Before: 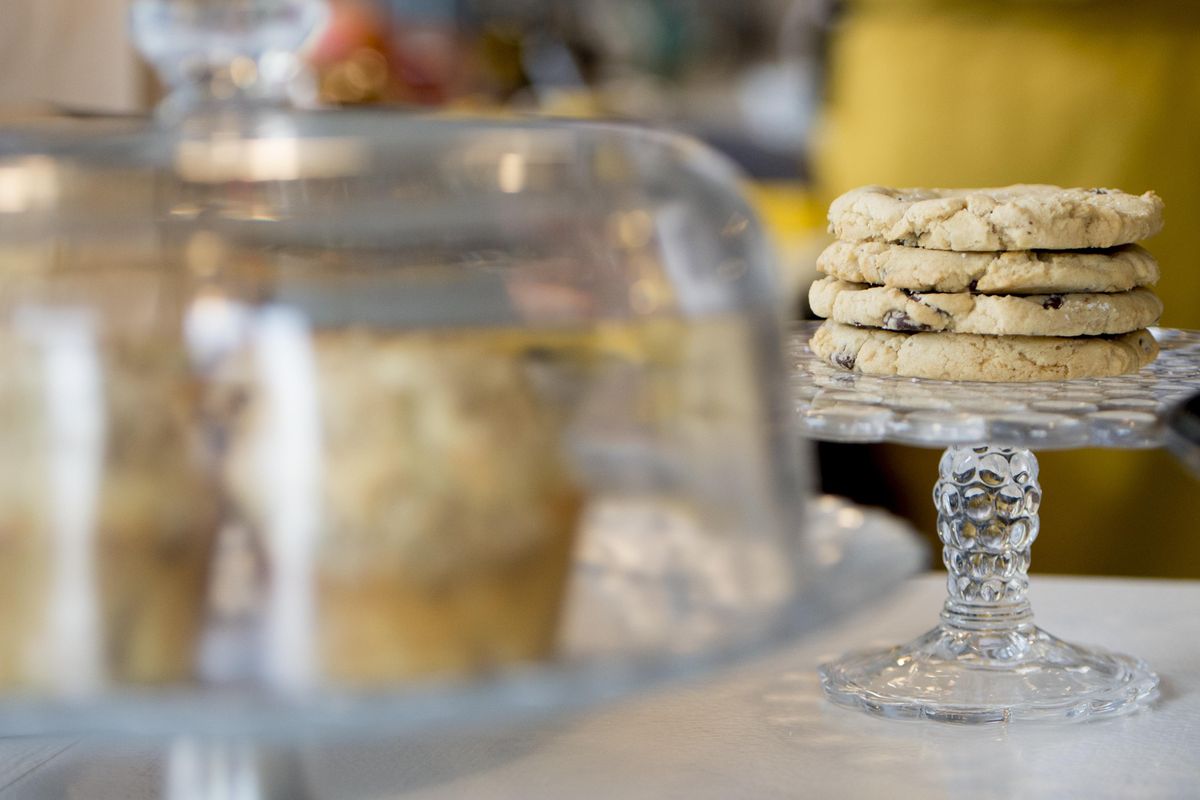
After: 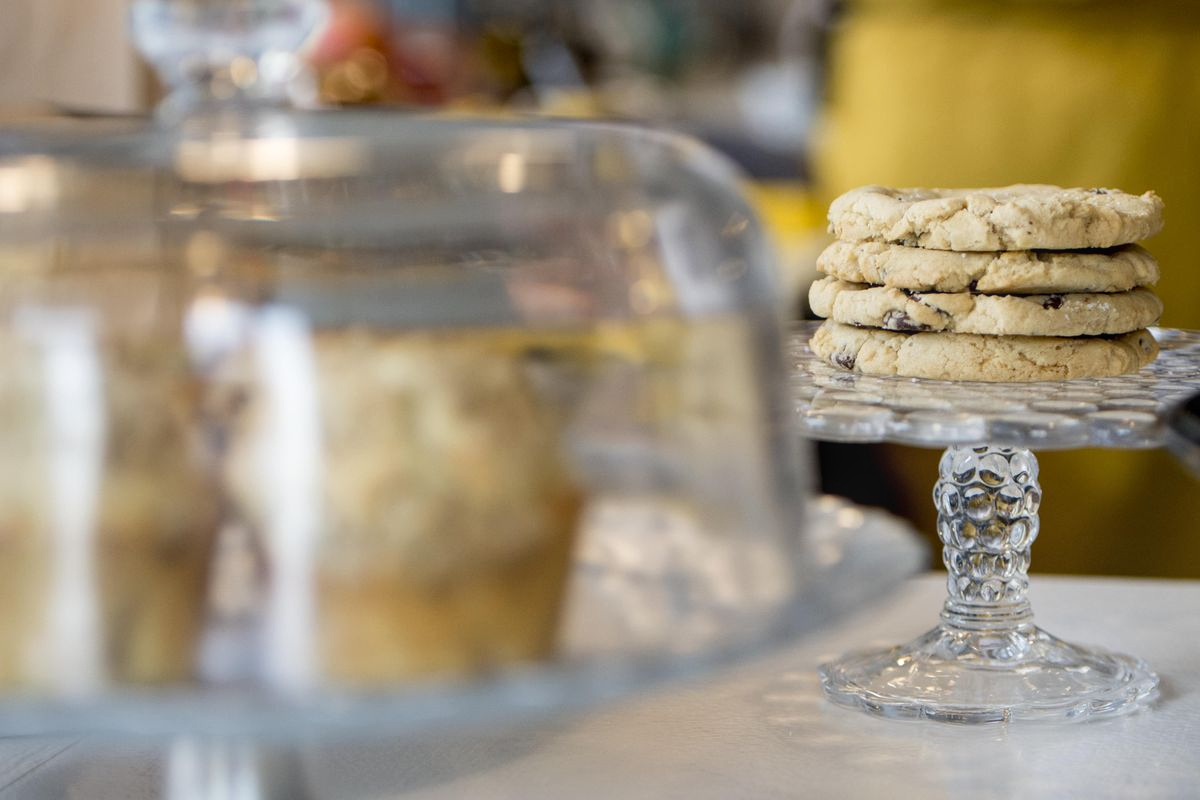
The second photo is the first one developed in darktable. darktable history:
local contrast: detail 113%
contrast brightness saturation: contrast 0.046
